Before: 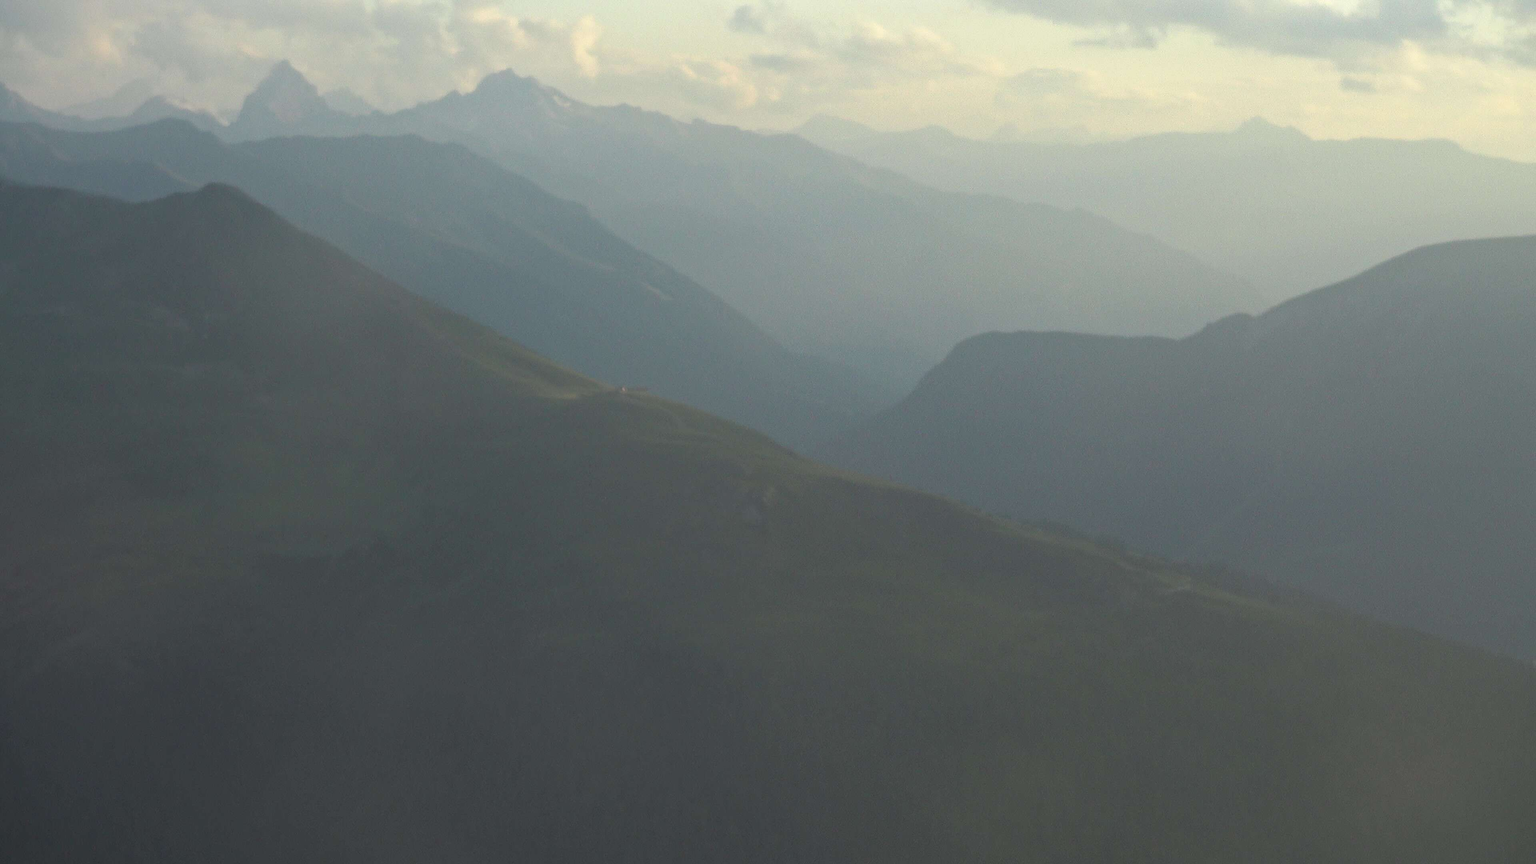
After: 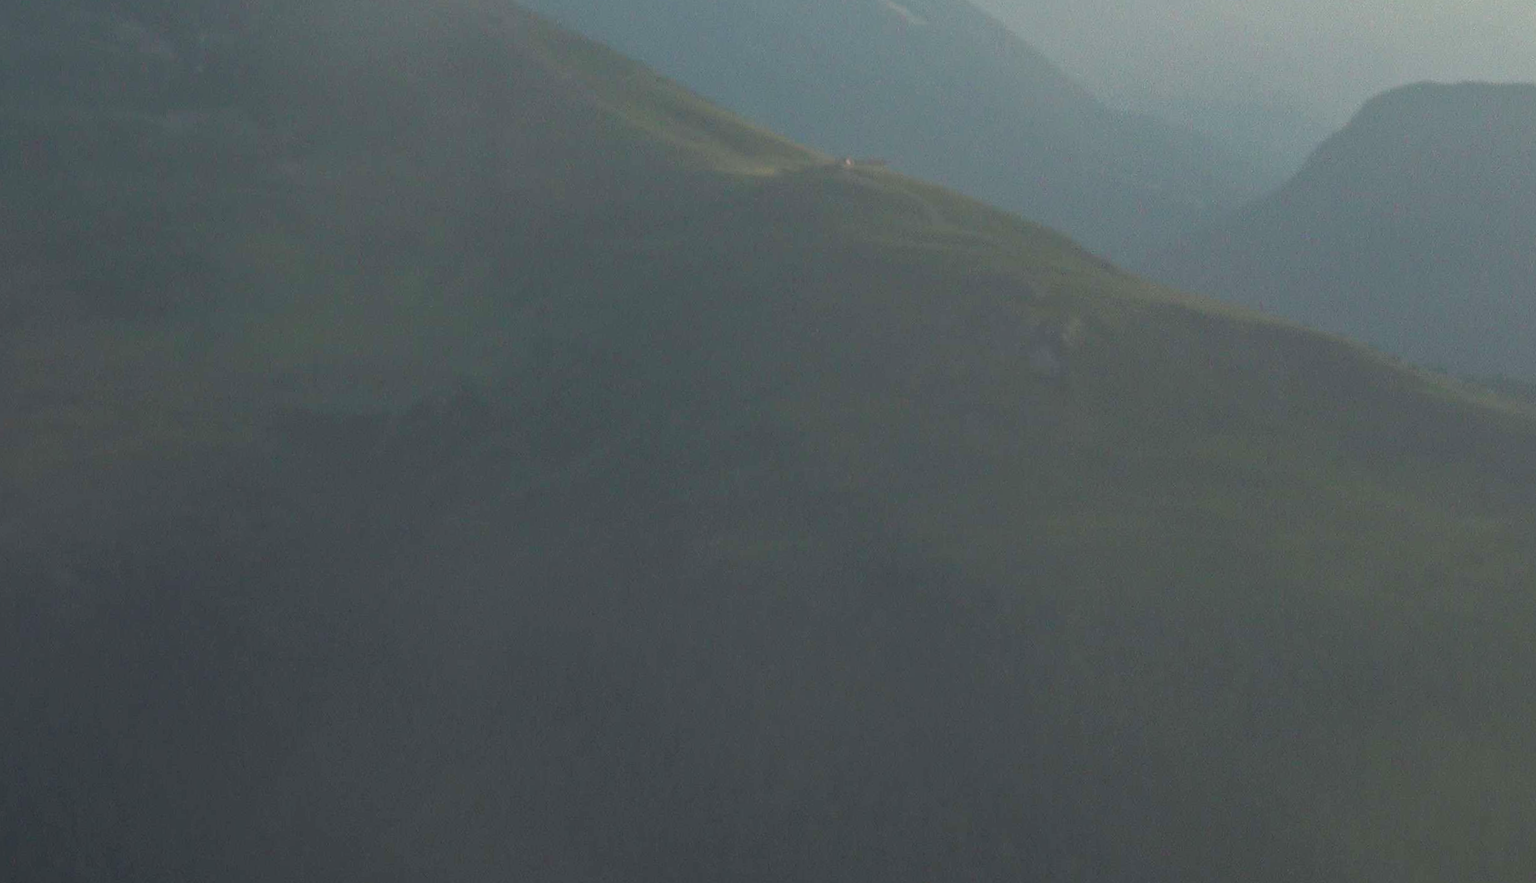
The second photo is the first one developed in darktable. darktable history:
crop and rotate: angle -0.964°, left 3.811%, top 32.218%, right 29.928%
color balance rgb: perceptual saturation grading › global saturation 20%, perceptual saturation grading › highlights -25.348%, perceptual saturation grading › shadows 25.103%
exposure: exposure 0.203 EV, compensate highlight preservation false
local contrast: highlights 102%, shadows 98%, detail 119%, midtone range 0.2
